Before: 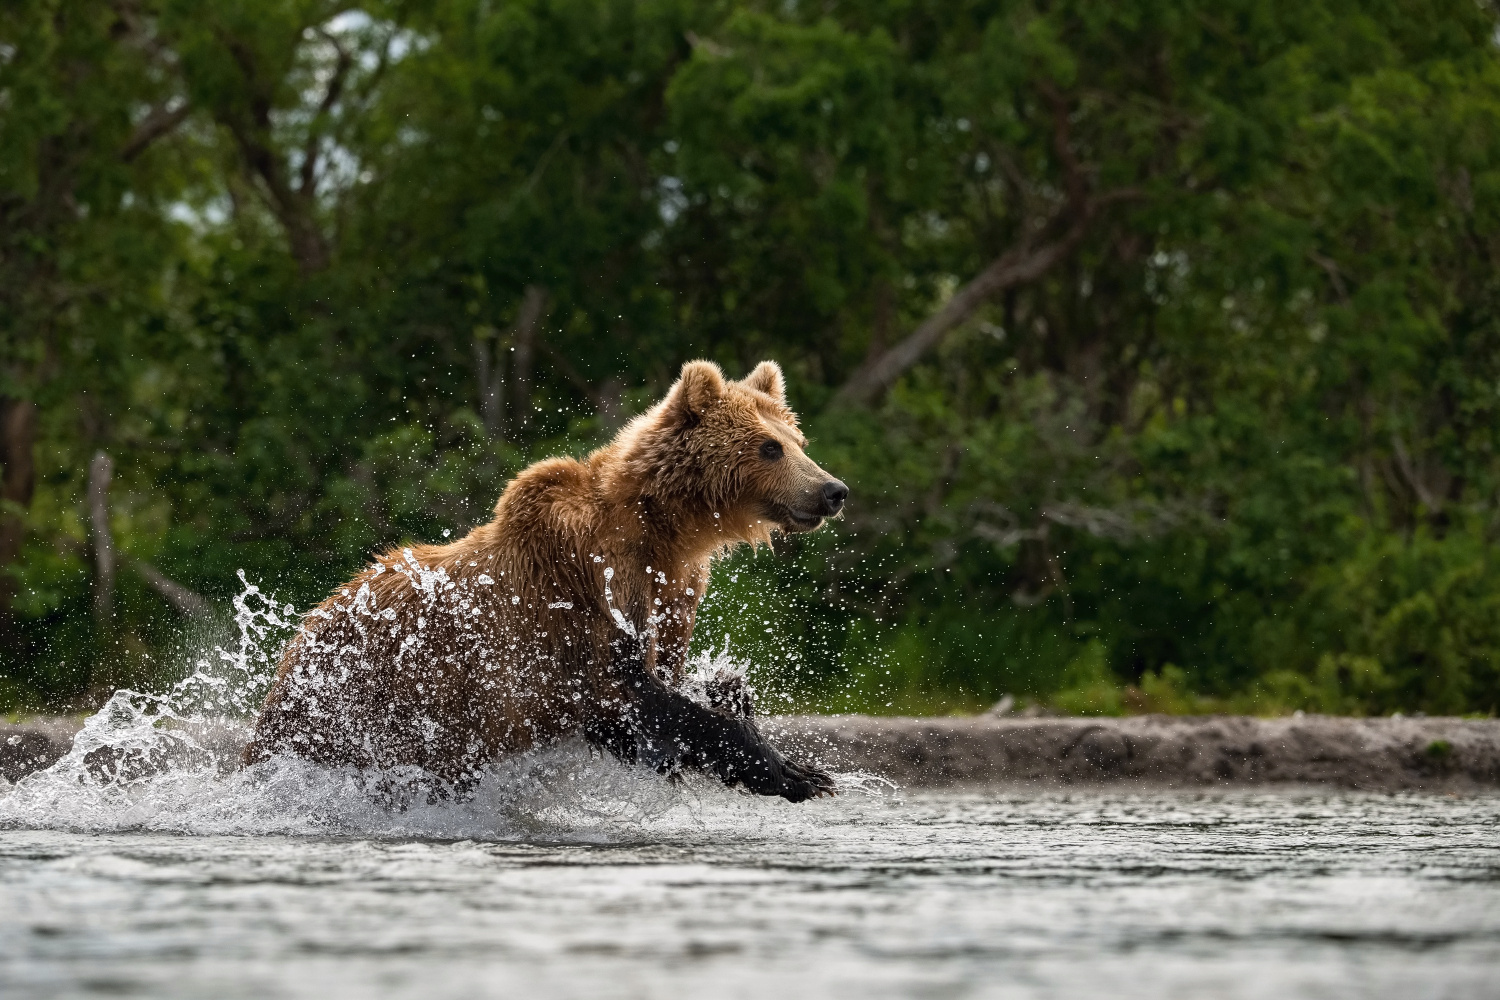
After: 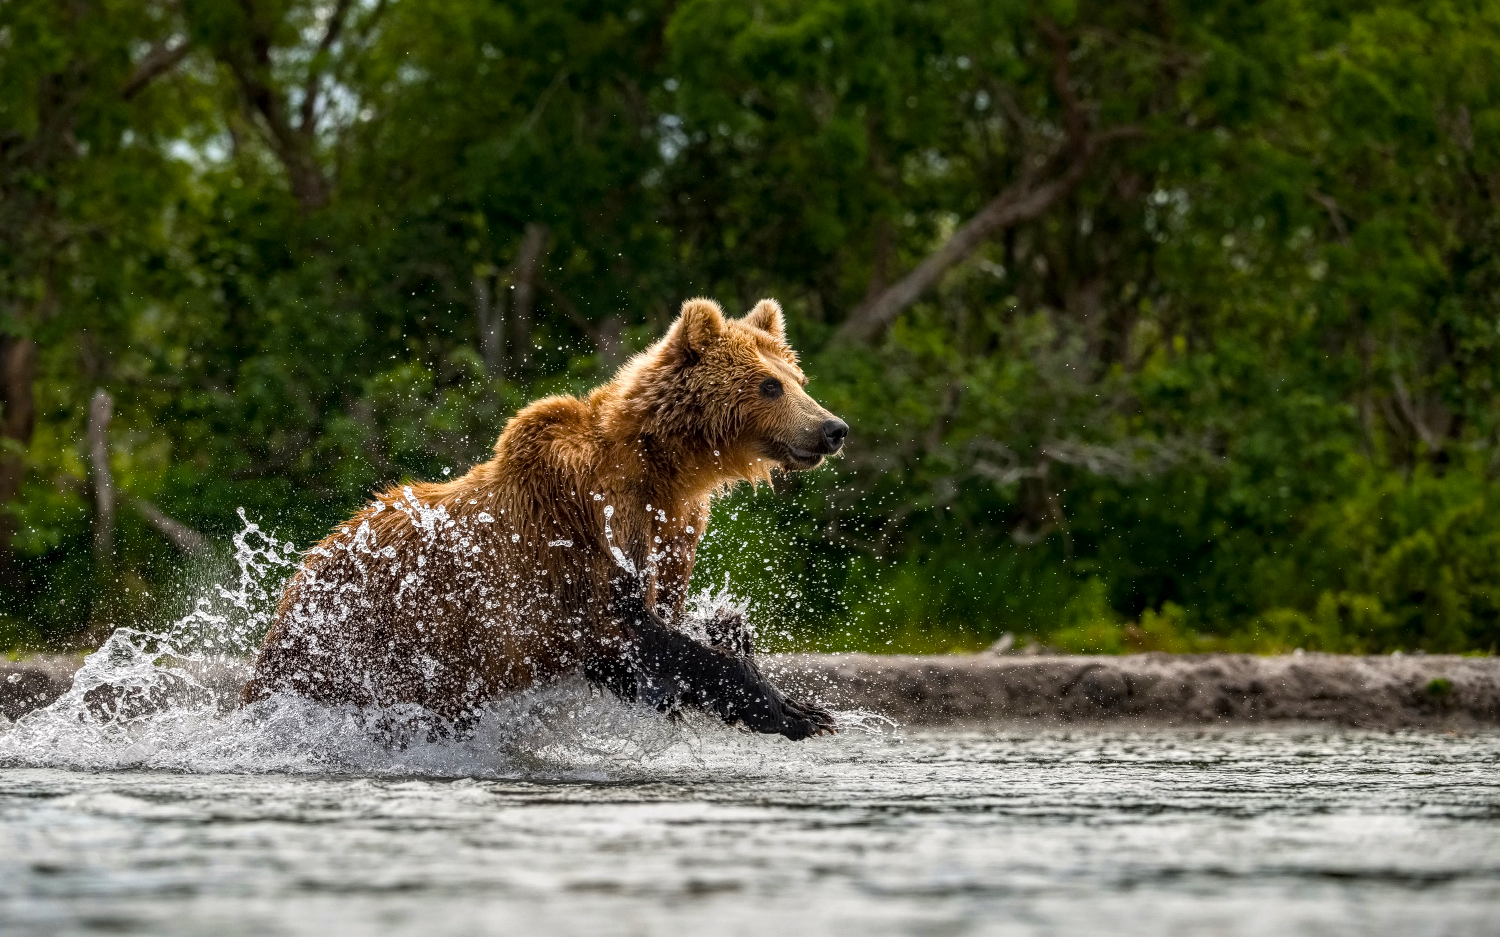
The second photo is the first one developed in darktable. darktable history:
crop and rotate: top 6.25%
color balance rgb: perceptual saturation grading › global saturation 20%, global vibrance 20%
local contrast: detail 130%
